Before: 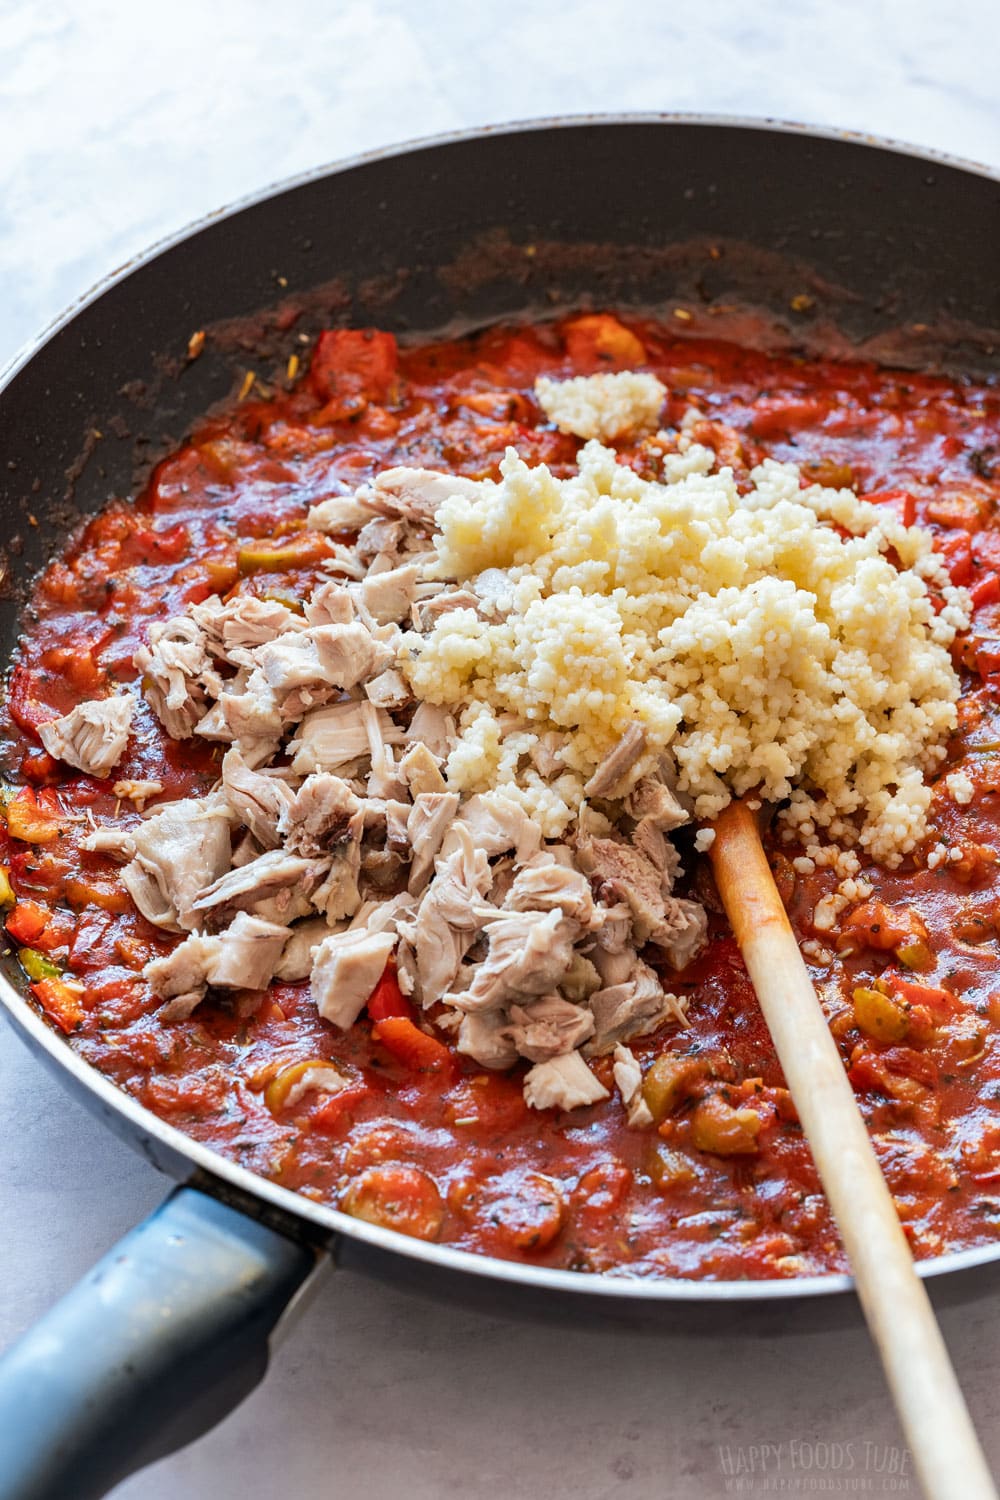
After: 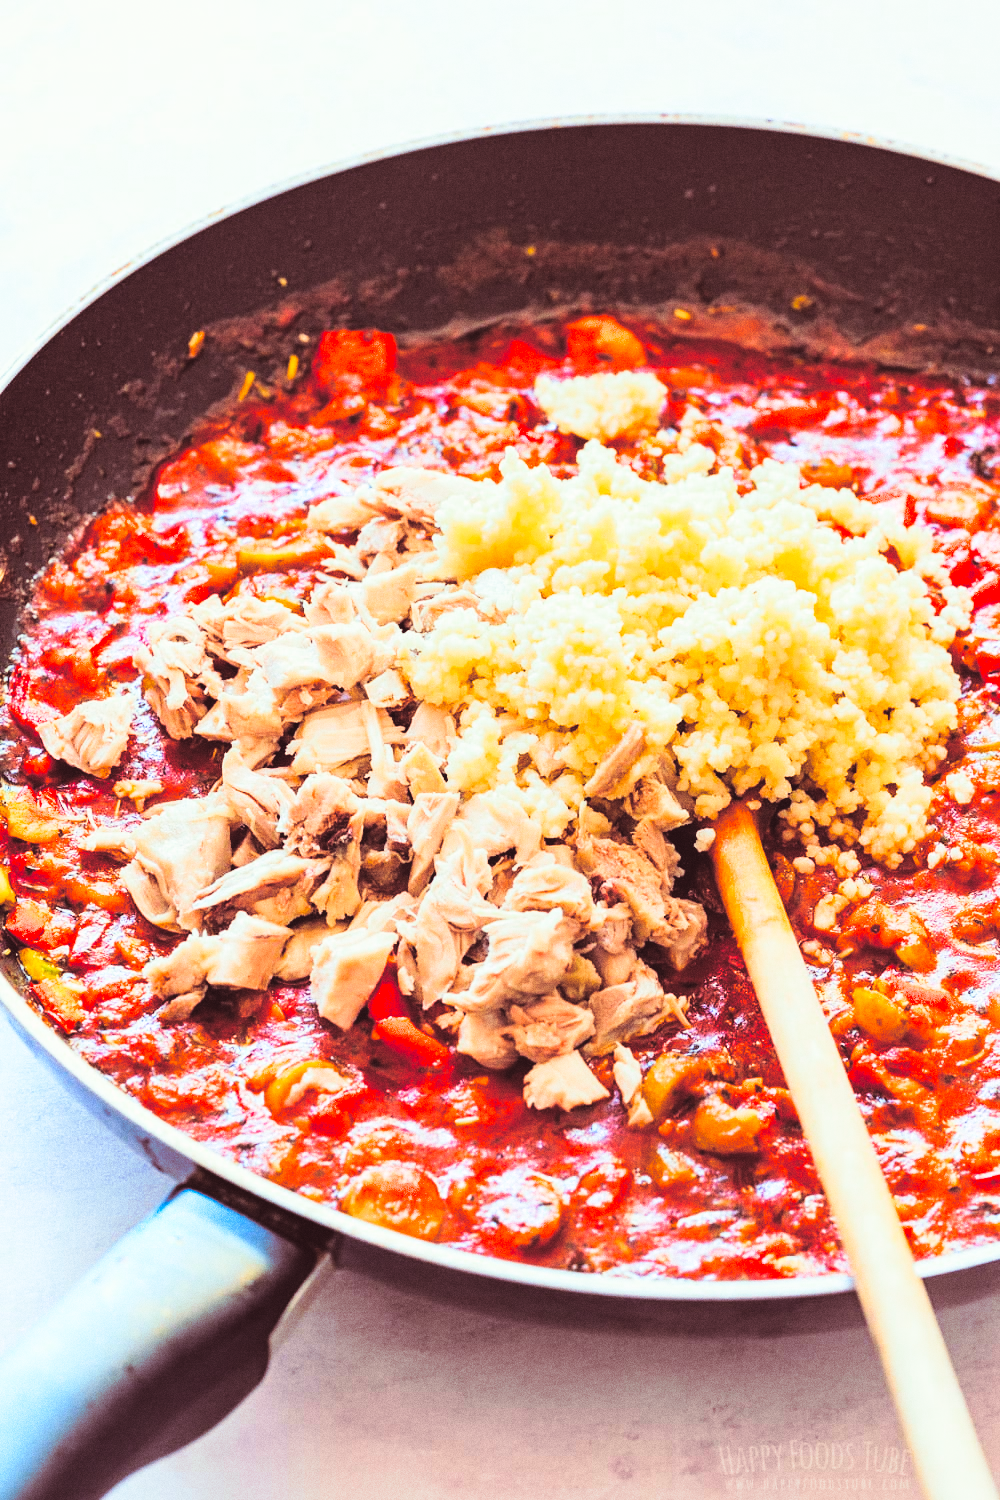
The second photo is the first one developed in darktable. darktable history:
tone curve: curves: ch0 [(0, 0) (0.004, 0) (0.133, 0.071) (0.325, 0.456) (0.832, 0.957) (1, 1)], color space Lab, linked channels, preserve colors none
split-toning: highlights › hue 180°
grain: coarseness 0.09 ISO
color balance rgb: shadows lift › chroma 3%, shadows lift › hue 280.8°, power › hue 330°, highlights gain › chroma 3%, highlights gain › hue 75.6°, global offset › luminance 2%, perceptual saturation grading › global saturation 20%, perceptual saturation grading › highlights -25%, perceptual saturation grading › shadows 50%, global vibrance 20.33%
